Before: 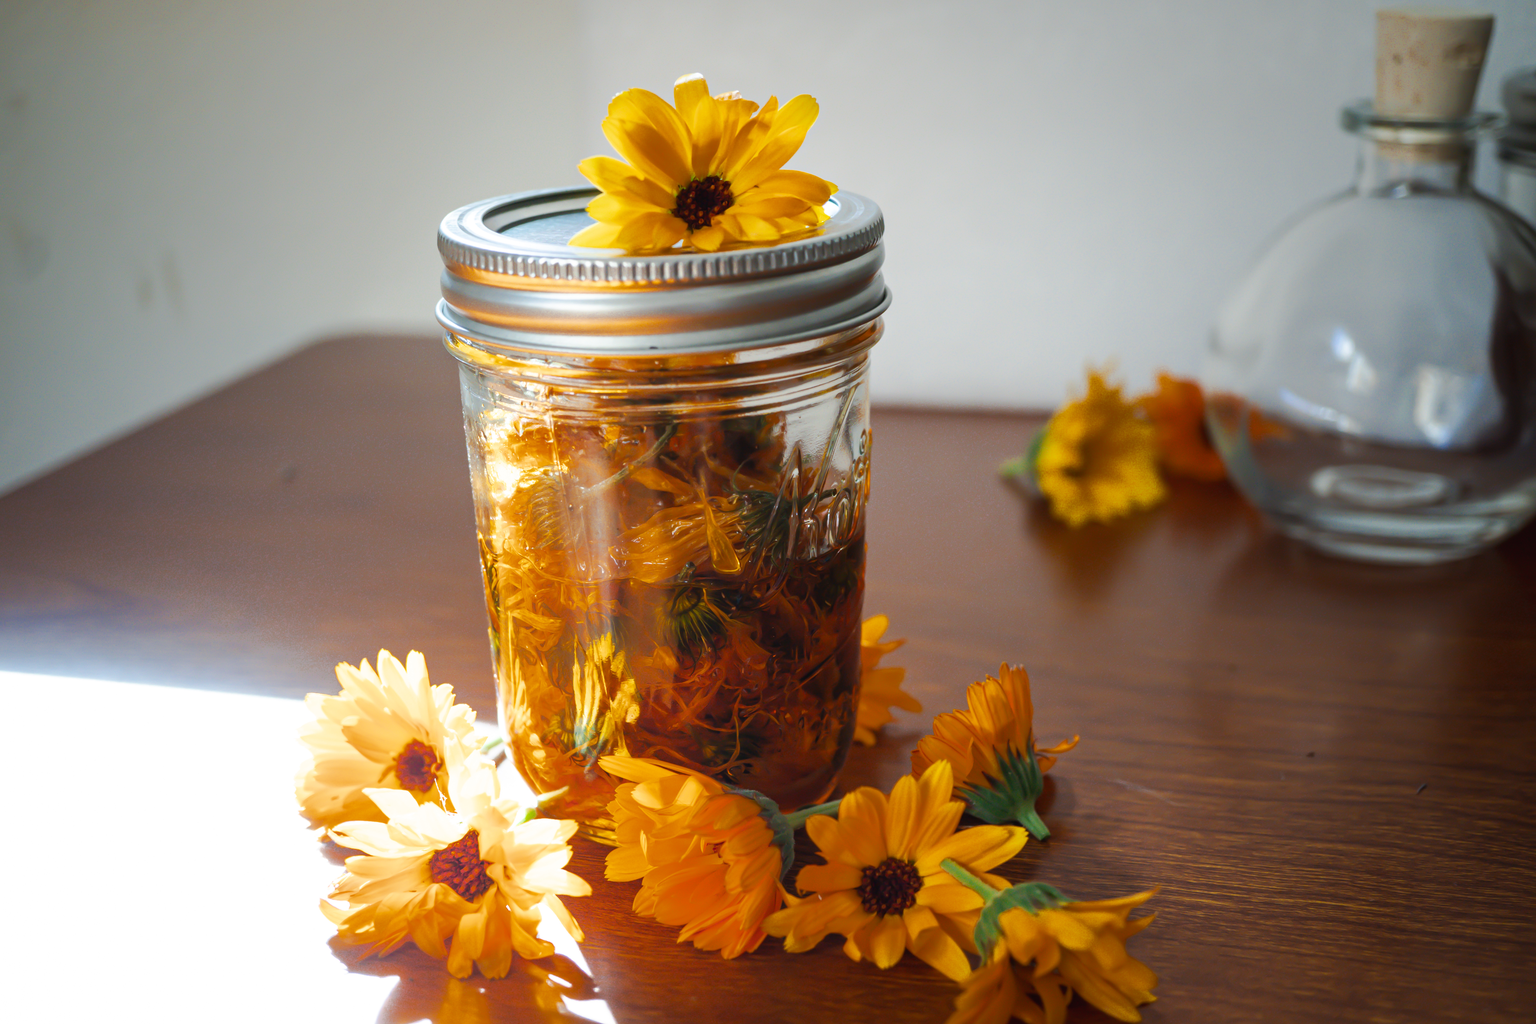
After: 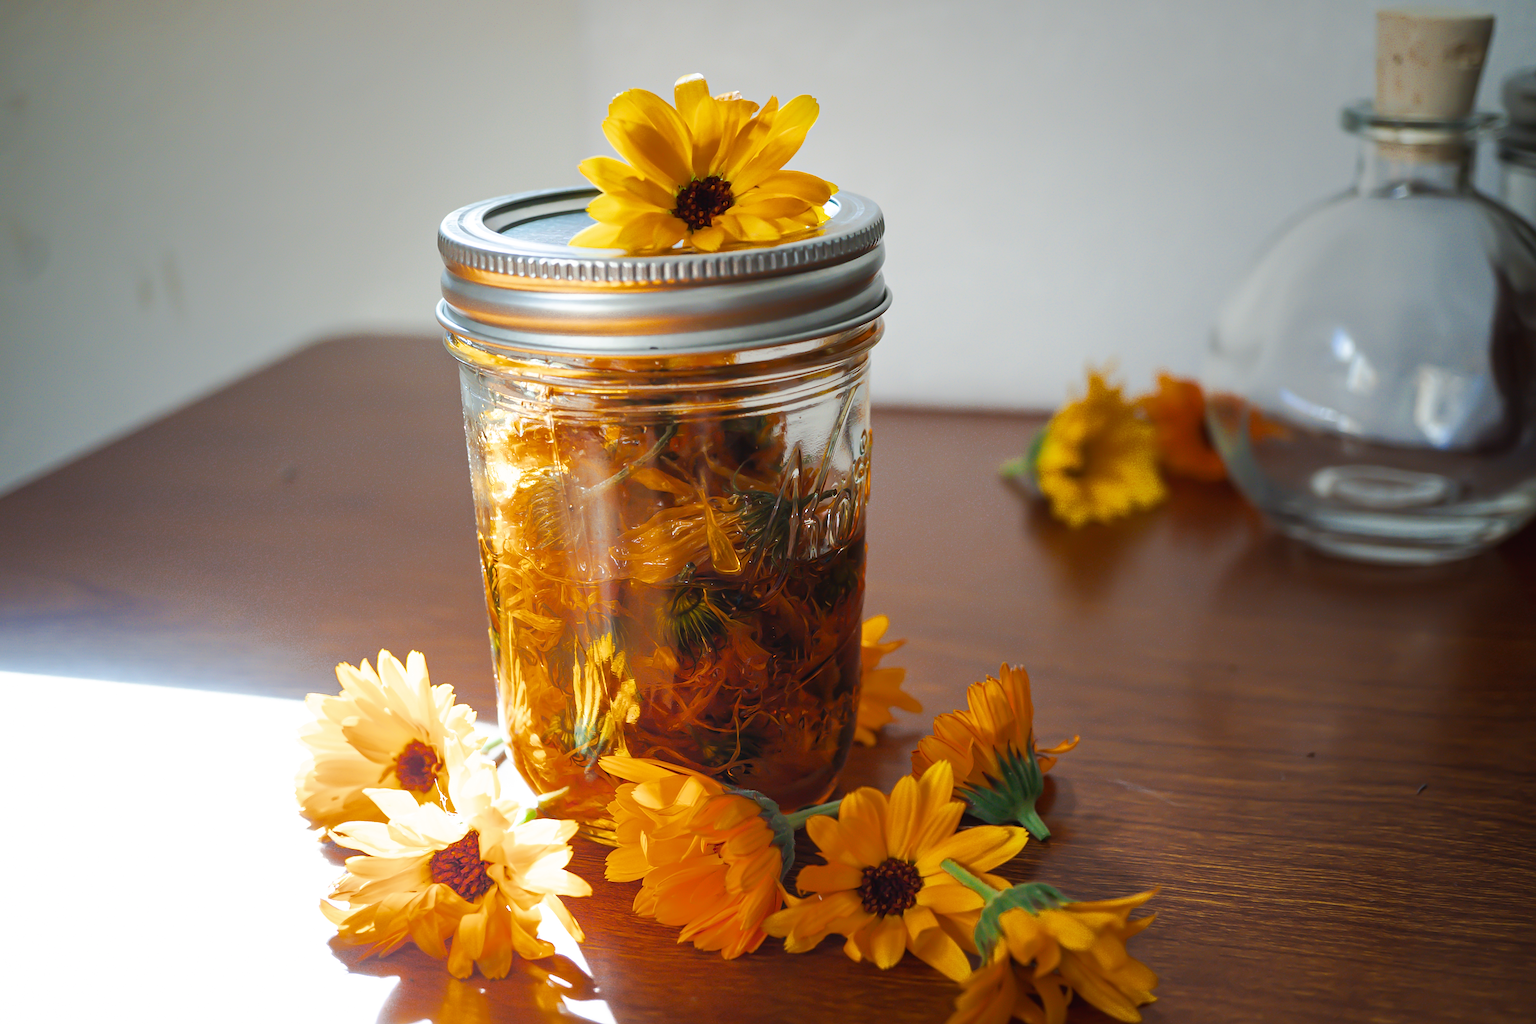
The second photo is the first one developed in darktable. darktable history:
shadows and highlights: shadows 4.33, highlights -17.53, soften with gaussian
sharpen: on, module defaults
